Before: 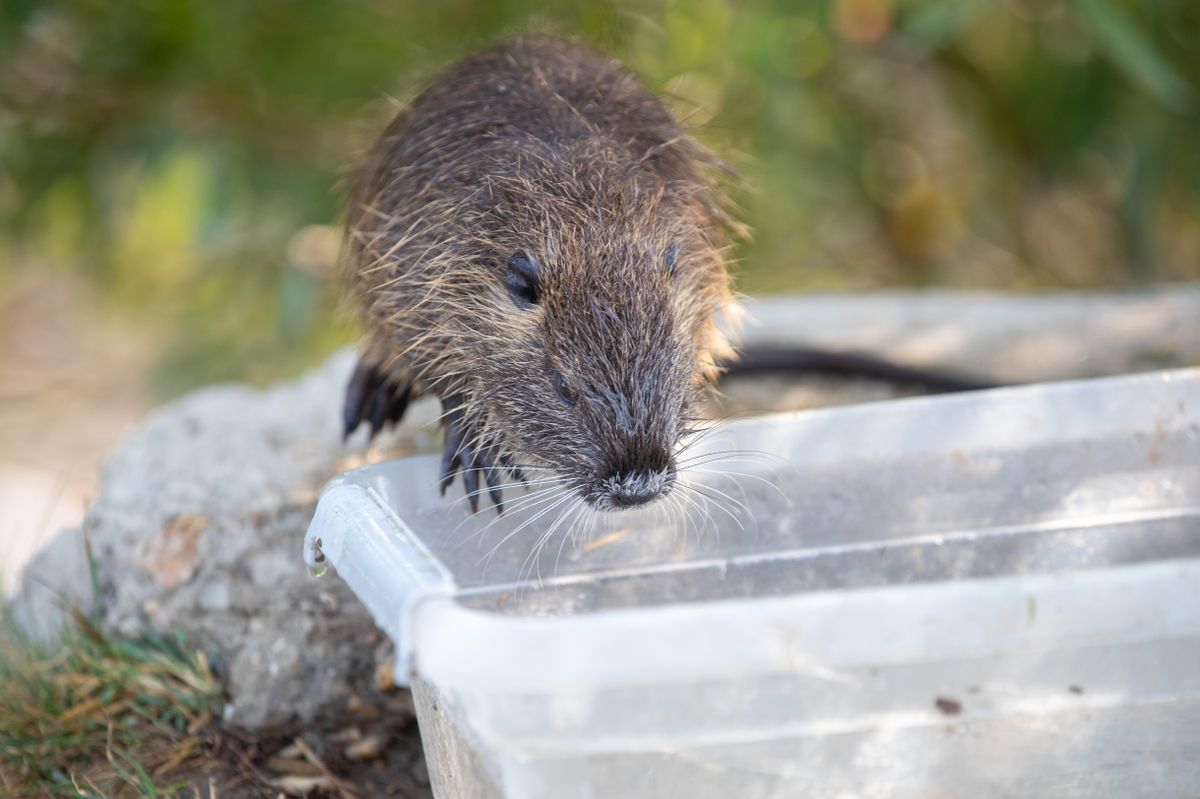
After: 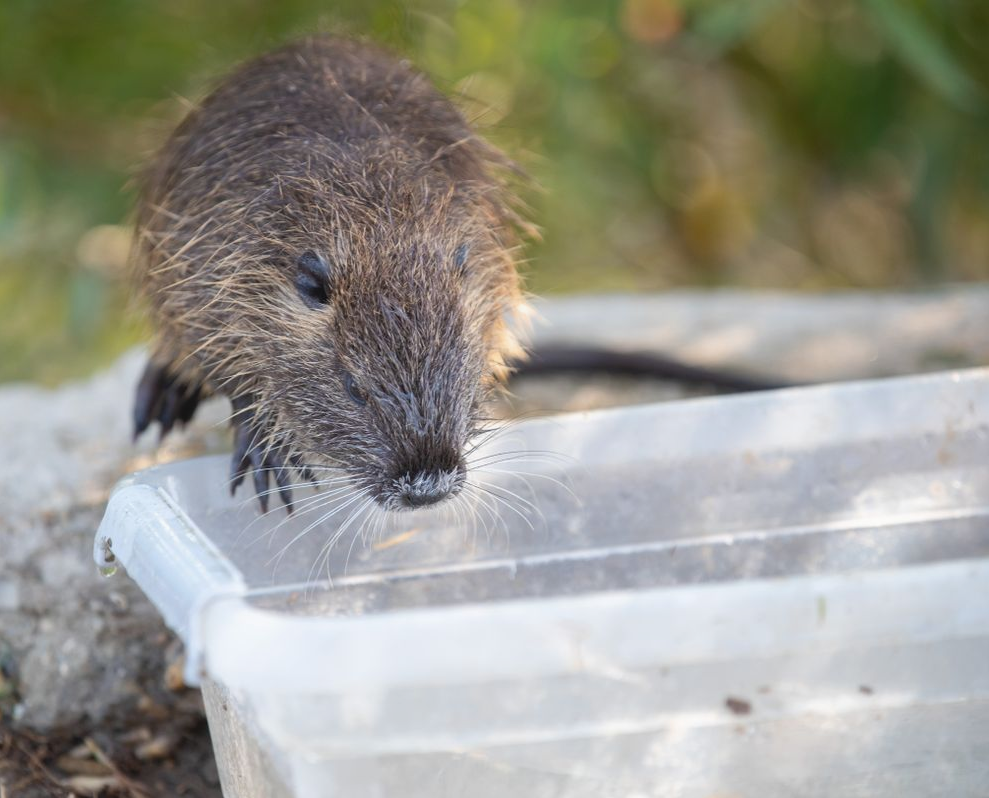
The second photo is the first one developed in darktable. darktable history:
crop: left 17.582%, bottom 0.031%
contrast equalizer: octaves 7, y [[0.6 ×6], [0.55 ×6], [0 ×6], [0 ×6], [0 ×6]], mix -0.2
